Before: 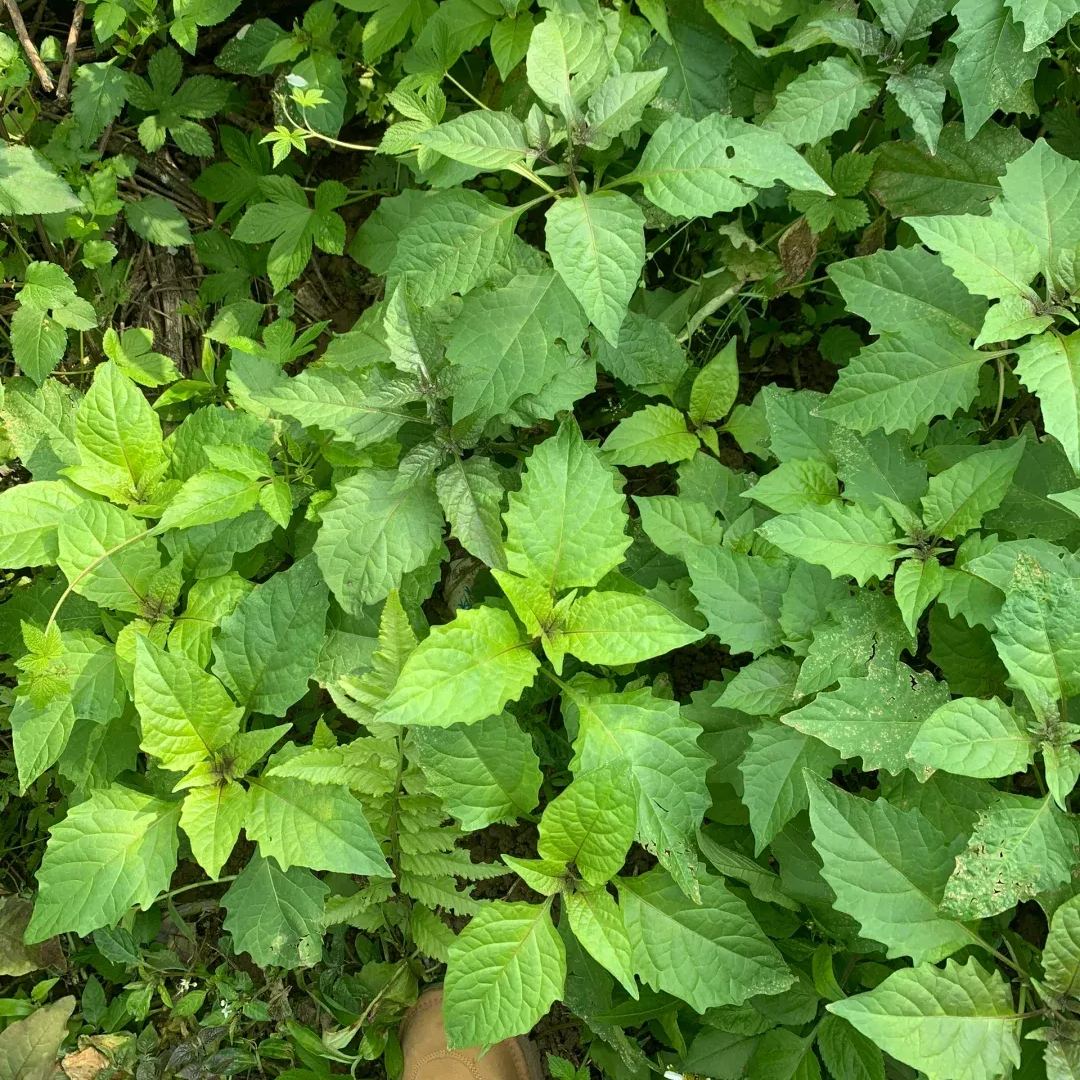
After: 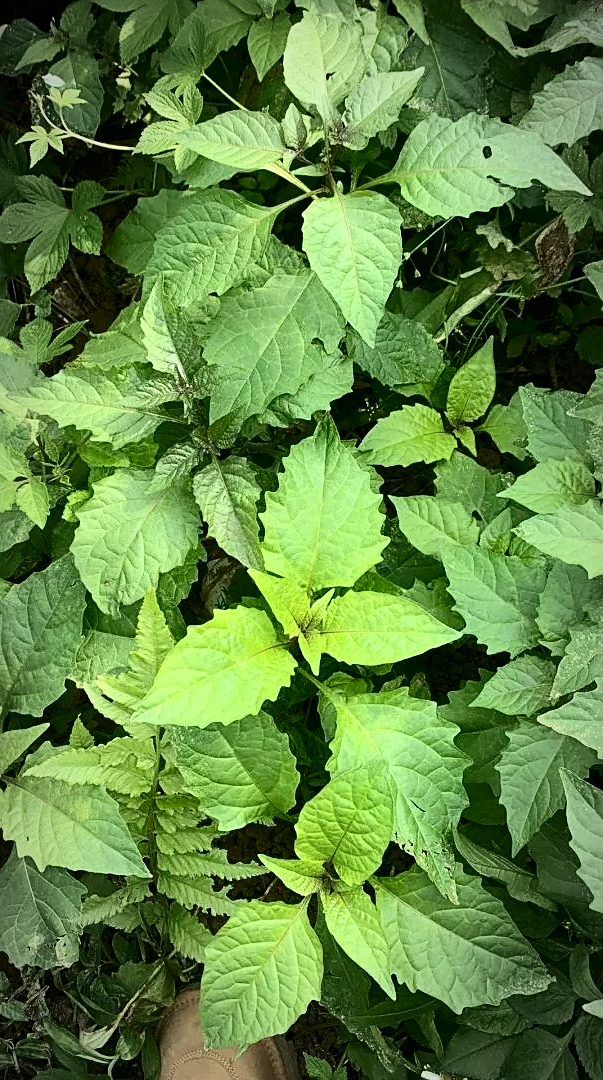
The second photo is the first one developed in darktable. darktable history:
crop and rotate: left 22.516%, right 21.613%
tone equalizer: on, module defaults
vignetting: fall-off start 67.8%, fall-off radius 68.12%, automatic ratio true
contrast brightness saturation: contrast 0.291
sharpen: on, module defaults
